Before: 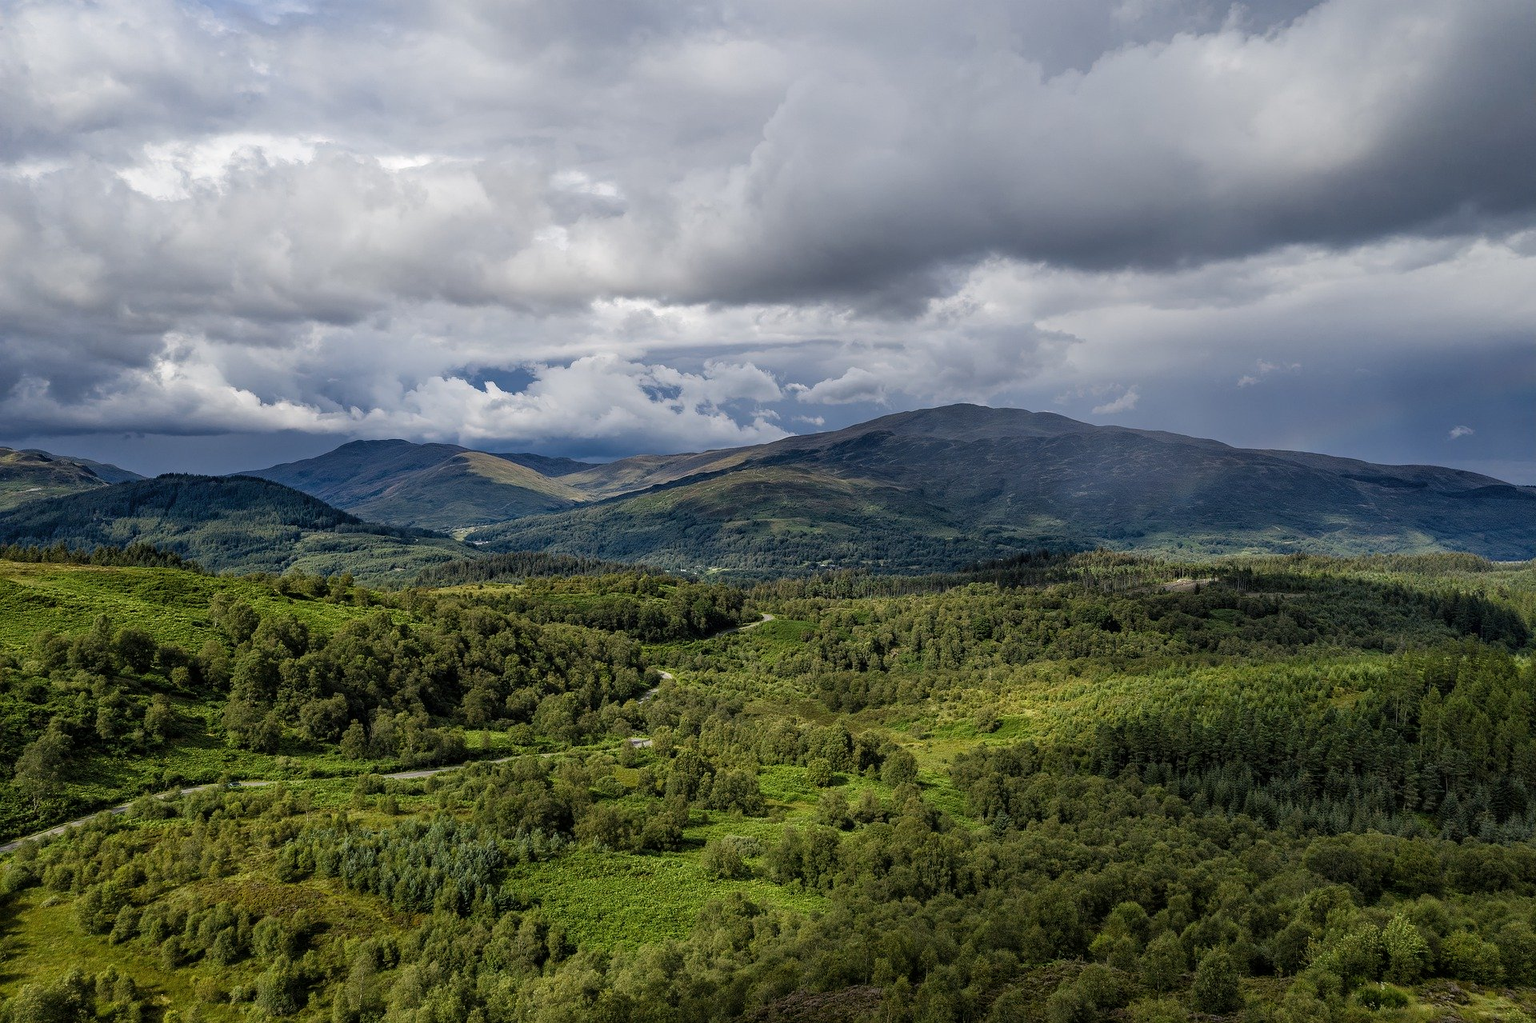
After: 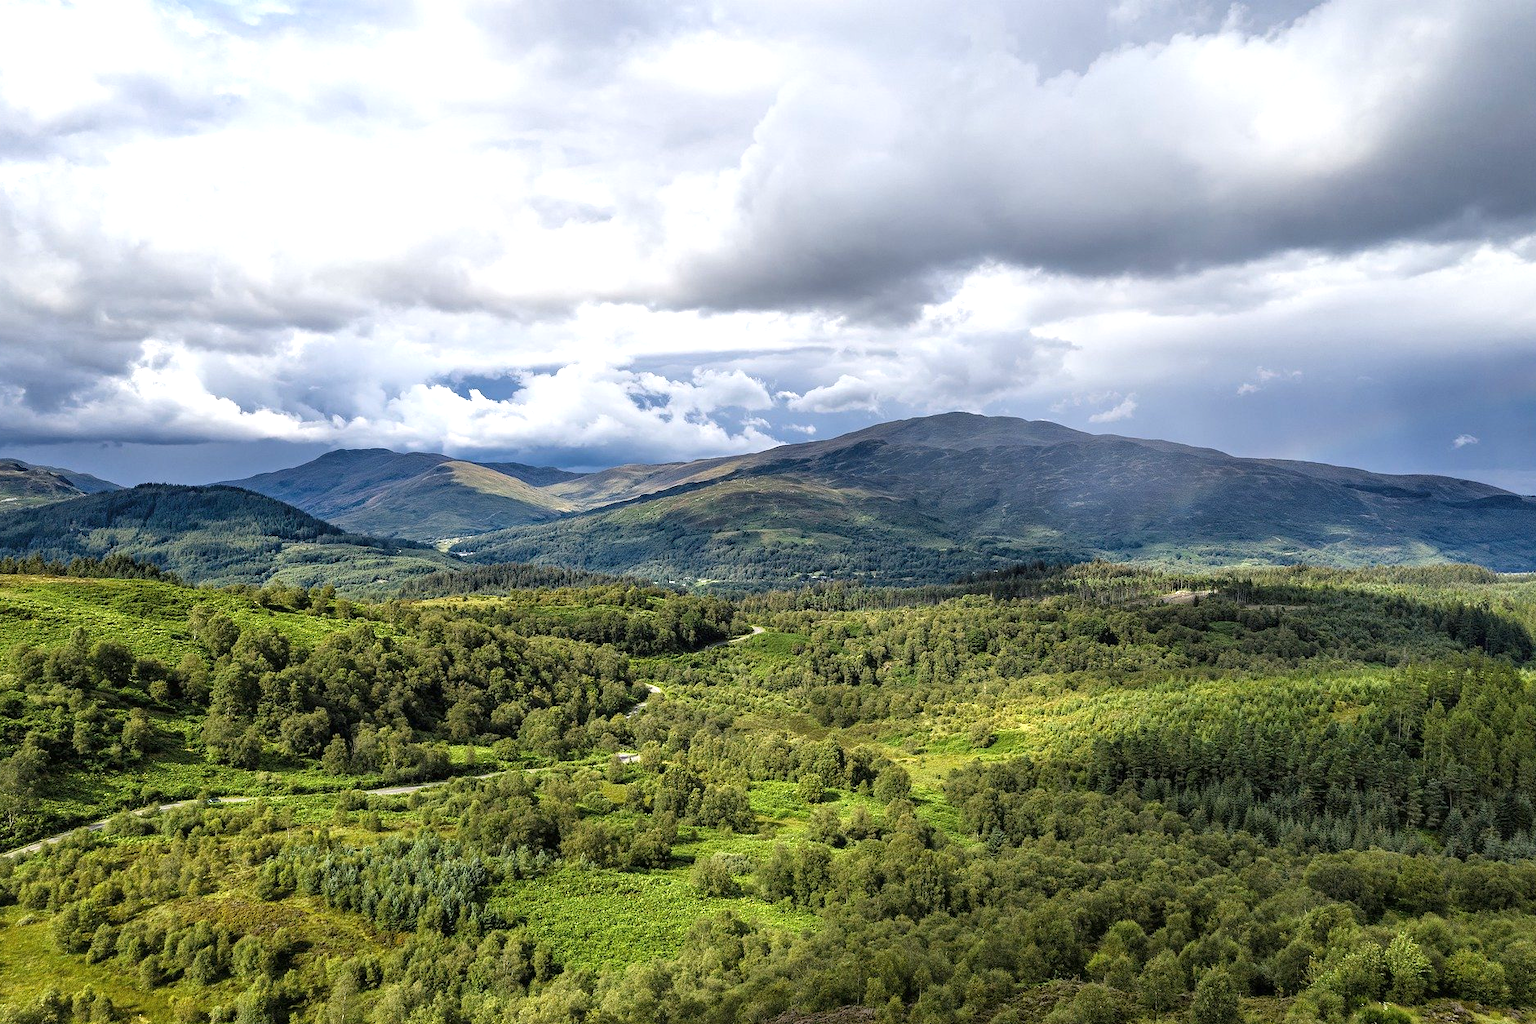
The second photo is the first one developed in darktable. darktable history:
exposure: black level correction 0, exposure 1 EV, compensate highlight preservation false
crop: left 1.659%, right 0.281%, bottom 1.85%
